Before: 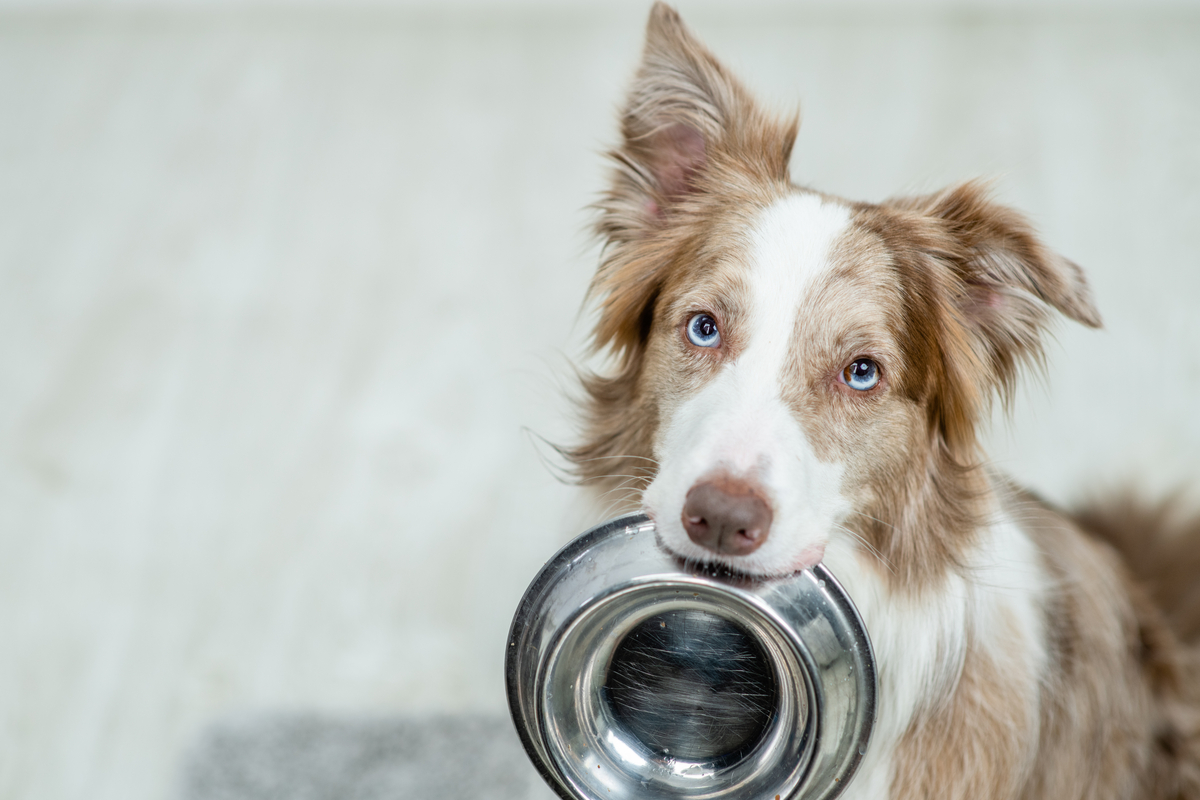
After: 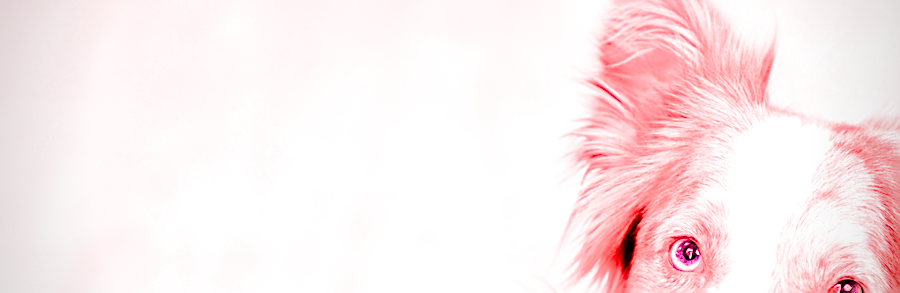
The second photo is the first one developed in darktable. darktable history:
filmic rgb: black relative exposure -7.65 EV, white relative exposure 4.56 EV, hardness 3.61
crop: left 0.579%, top 7.627%, right 23.167%, bottom 54.275%
rotate and perspective: rotation -1.42°, crop left 0.016, crop right 0.984, crop top 0.035, crop bottom 0.965
color correction: saturation 1.1
sharpen: on, module defaults
white balance: red 4.26, blue 1.802
vignetting: on, module defaults
